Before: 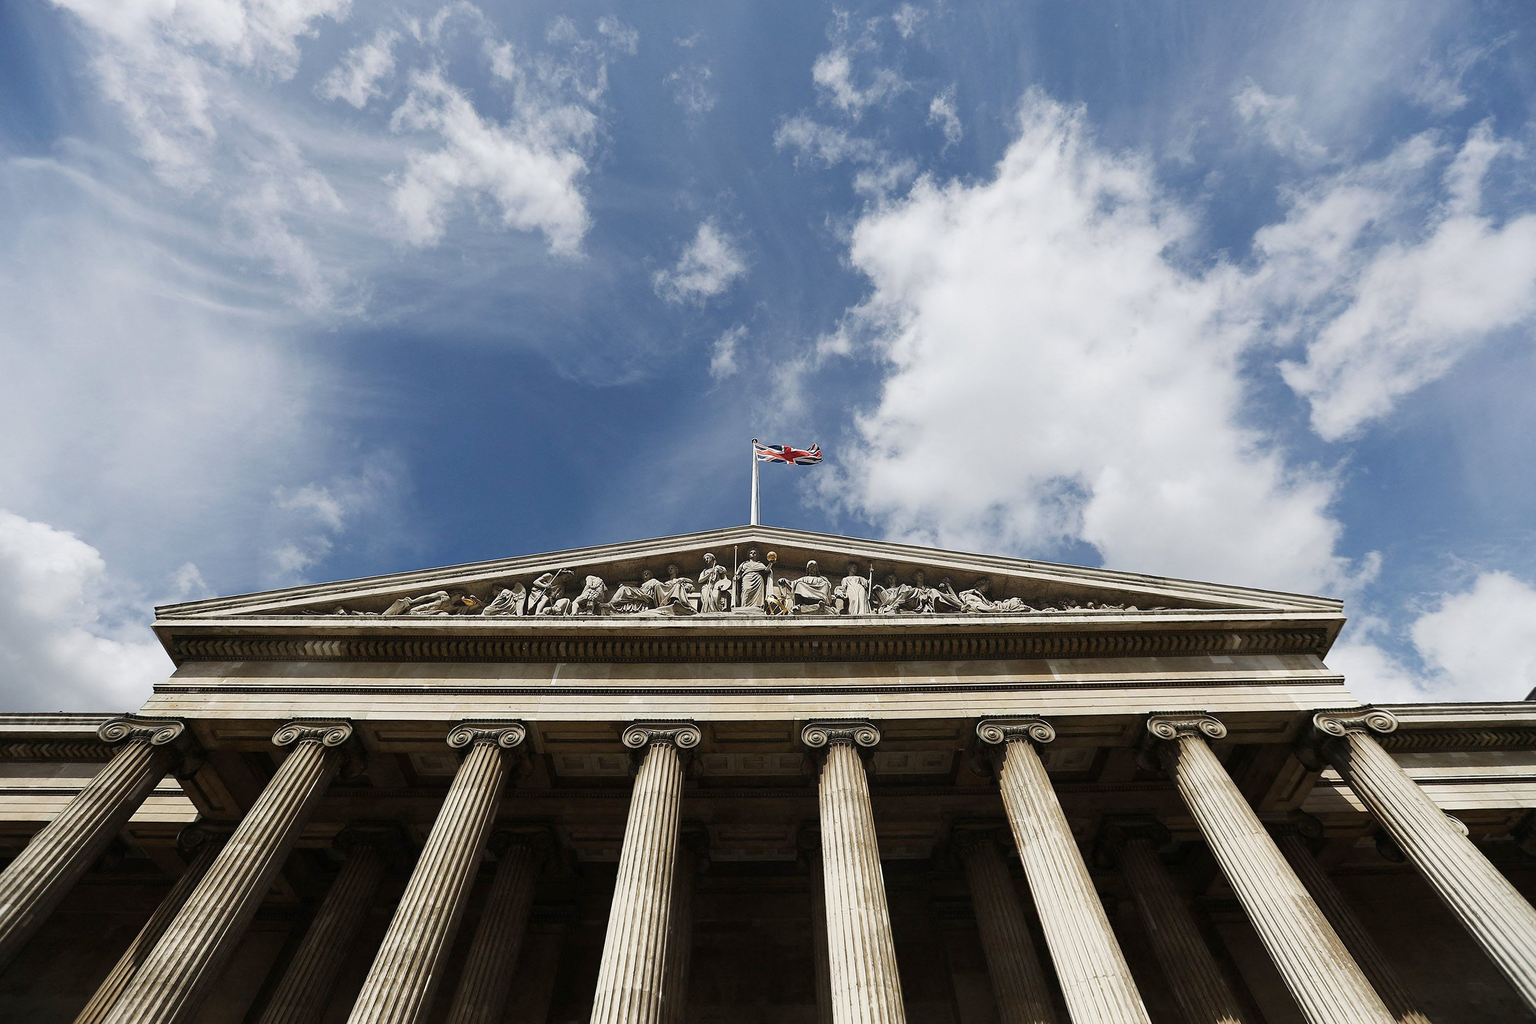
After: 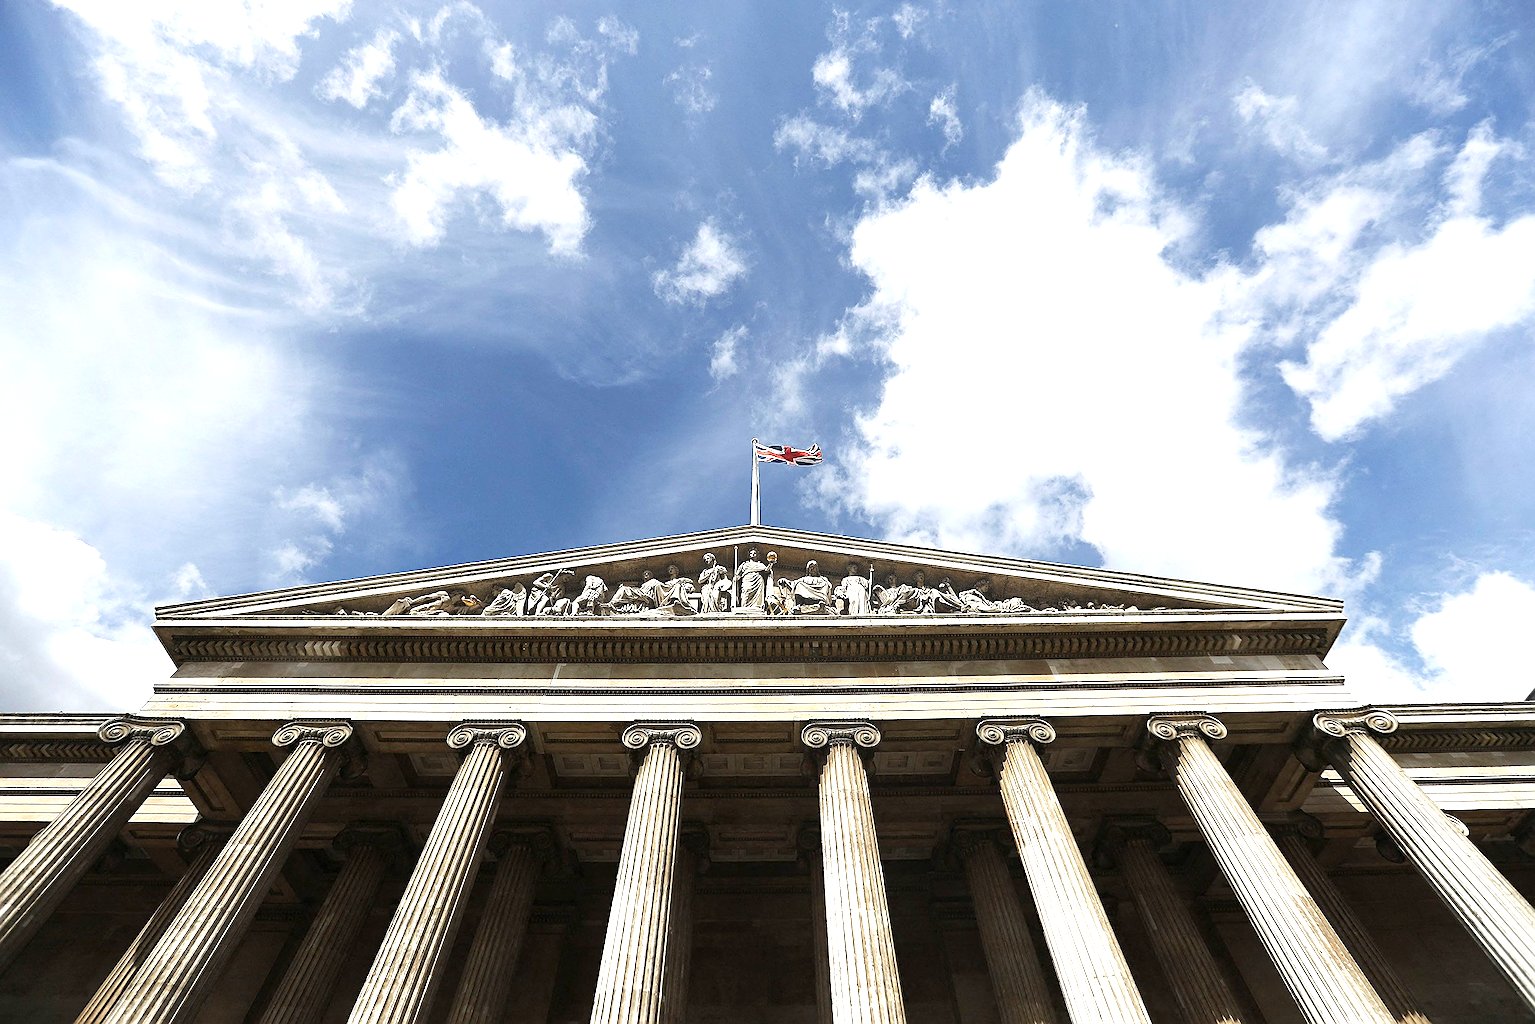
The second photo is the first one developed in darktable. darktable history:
exposure: exposure 0.921 EV, compensate highlight preservation false
sharpen: on, module defaults
